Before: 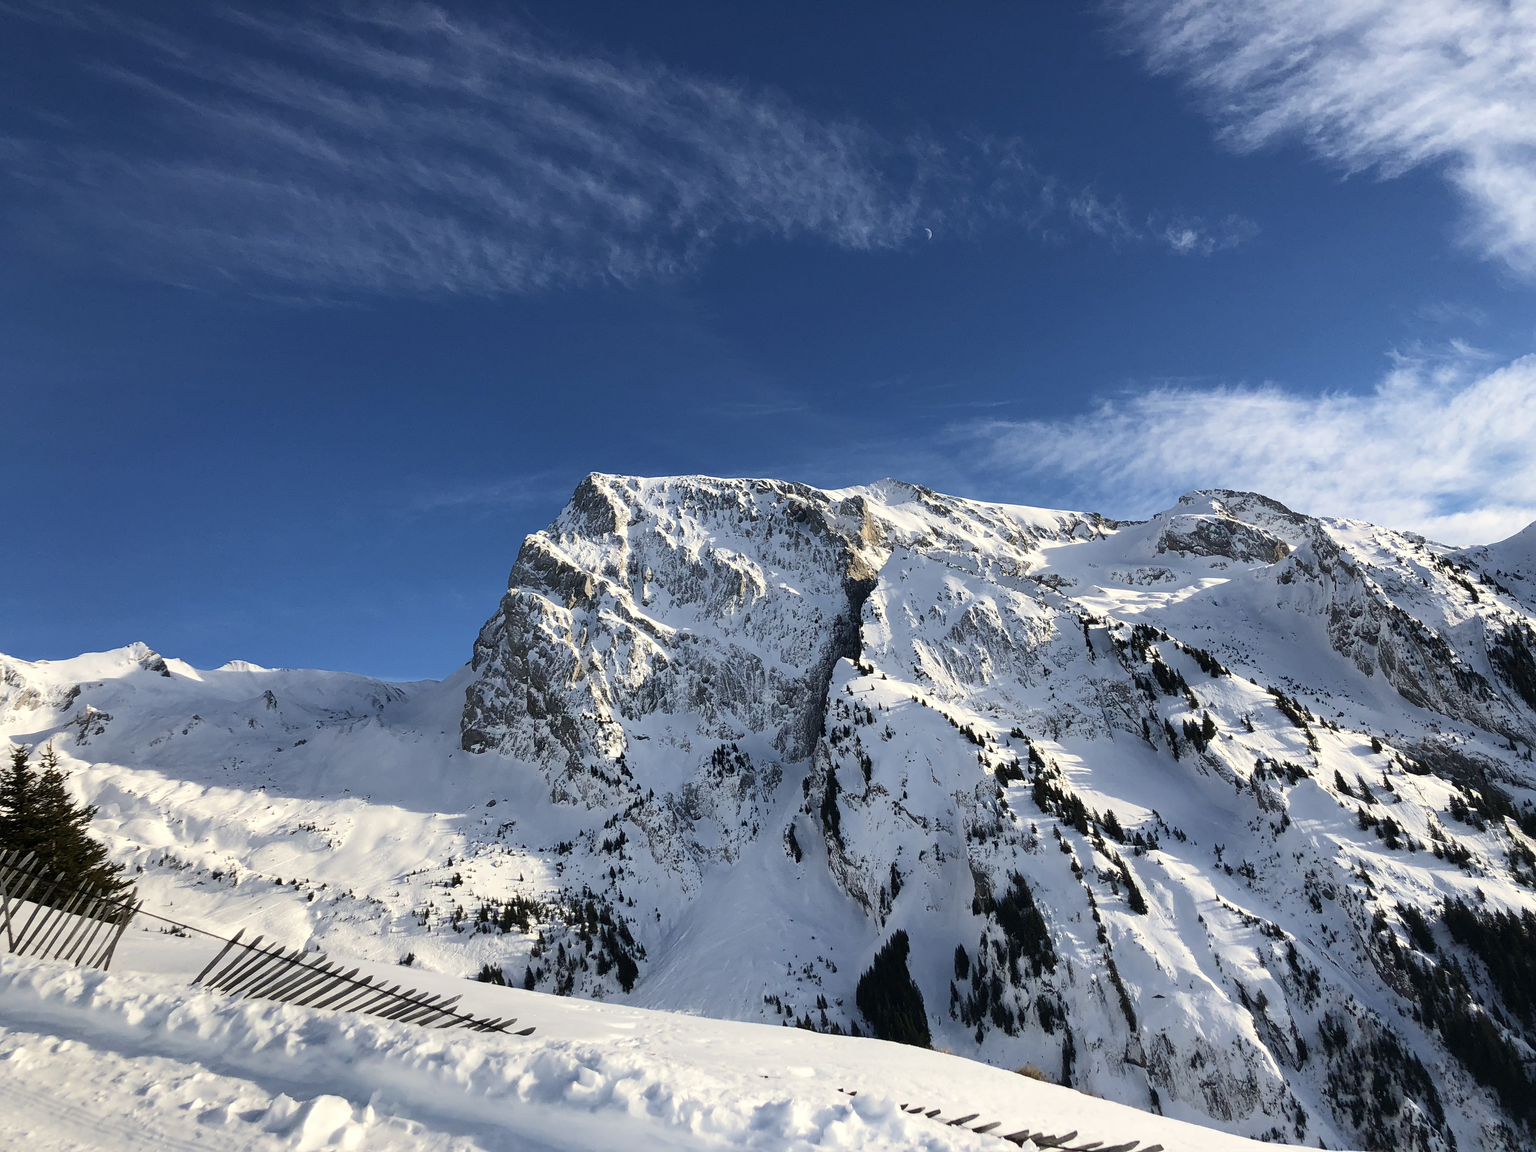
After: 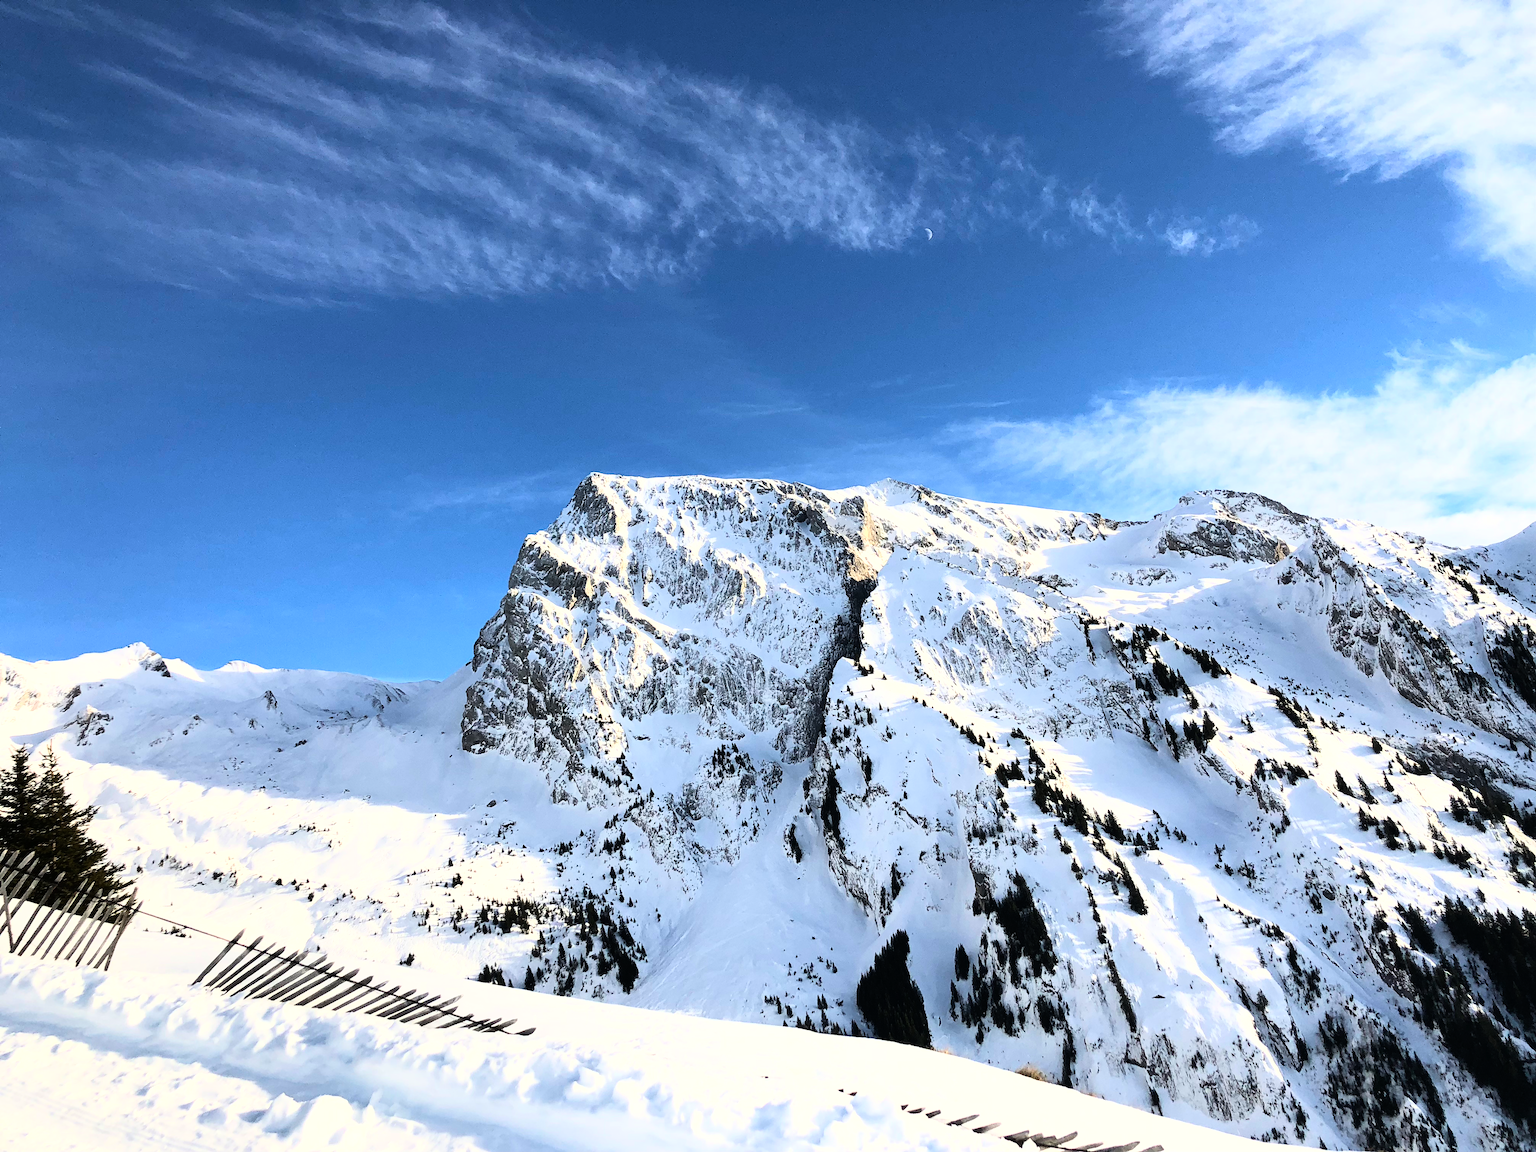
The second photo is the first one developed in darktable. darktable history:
base curve: curves: ch0 [(0, 0) (0.007, 0.004) (0.027, 0.03) (0.046, 0.07) (0.207, 0.54) (0.442, 0.872) (0.673, 0.972) (1, 1)], preserve colors average RGB
